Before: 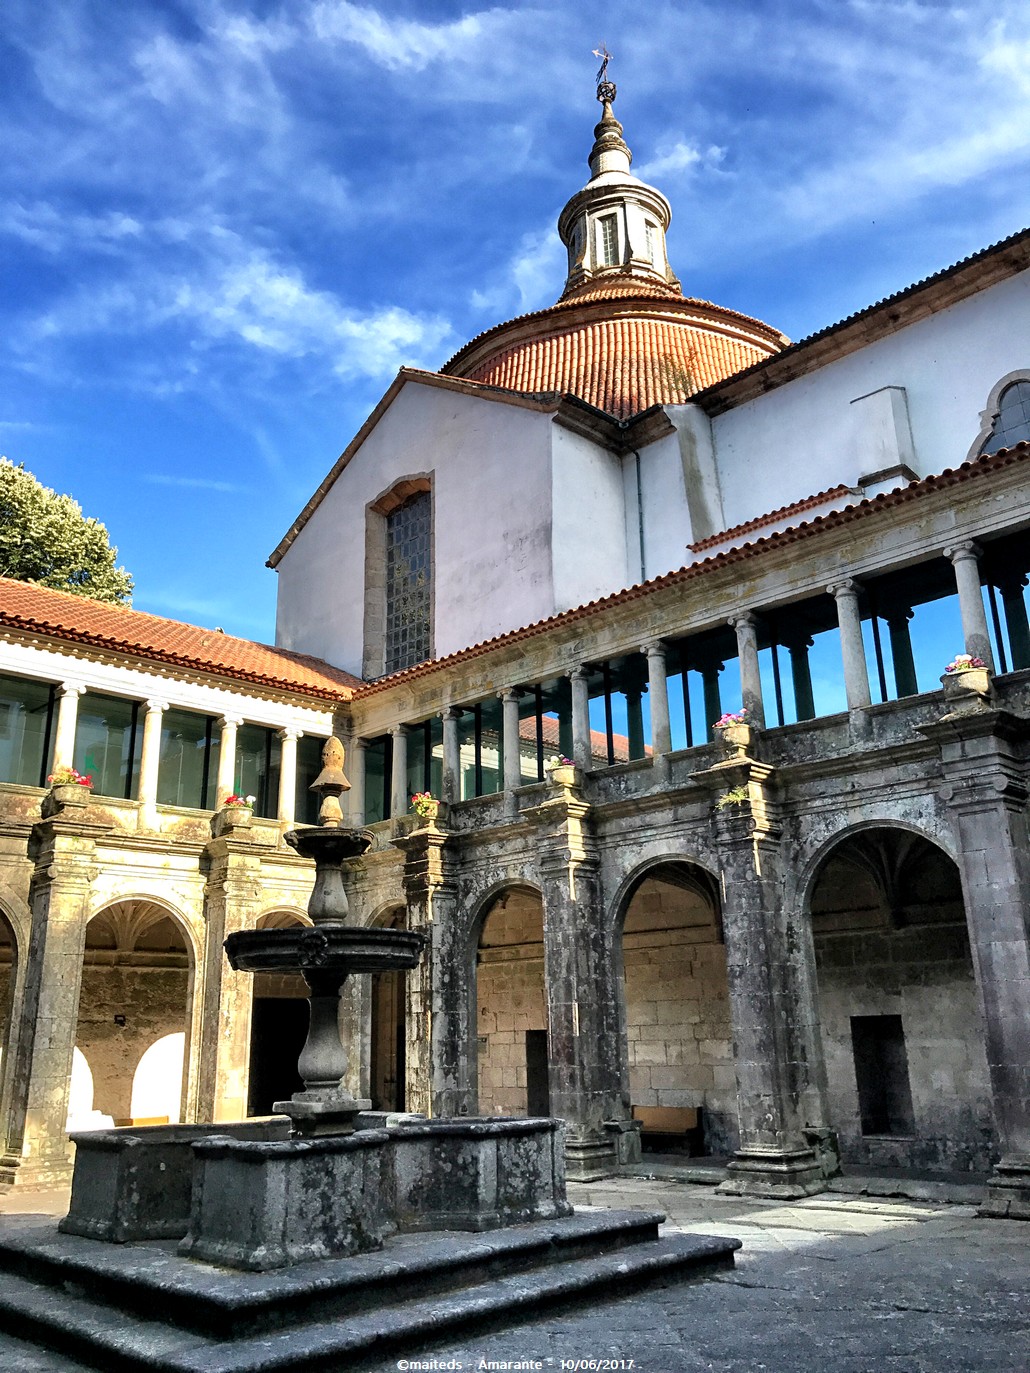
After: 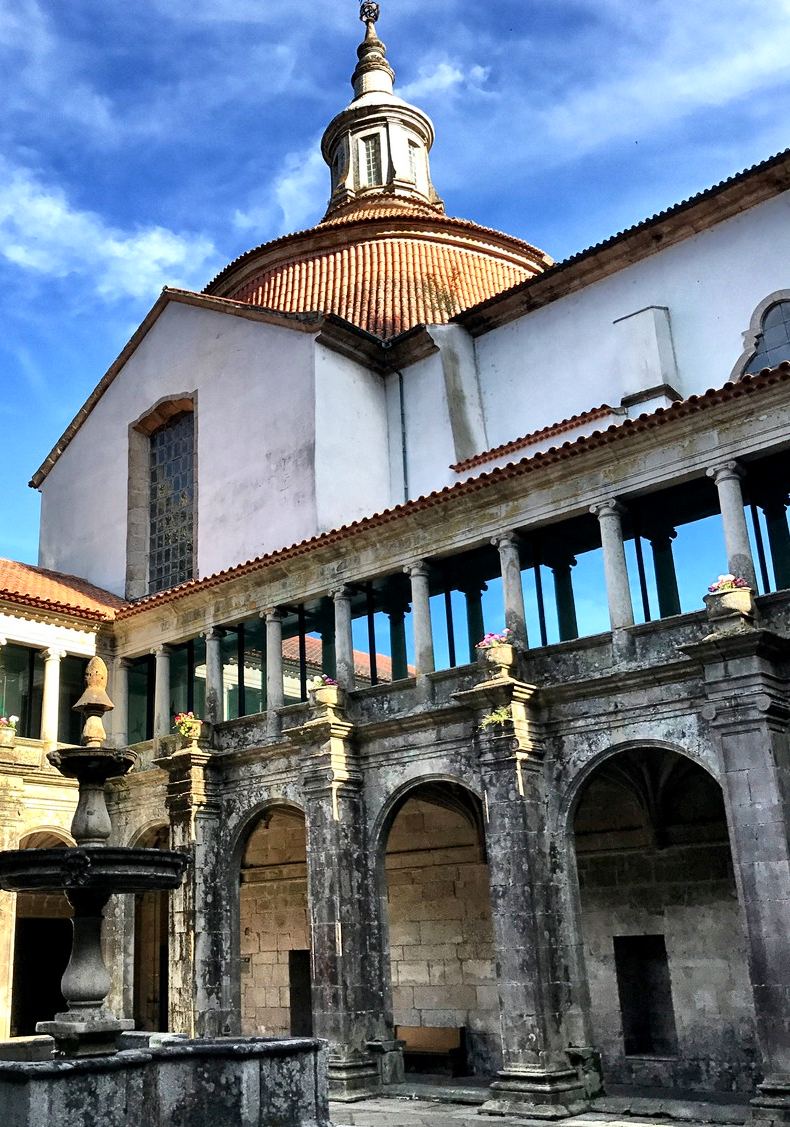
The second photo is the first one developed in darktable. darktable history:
contrast brightness saturation: contrast 0.14
crop: left 23.095%, top 5.827%, bottom 11.854%
